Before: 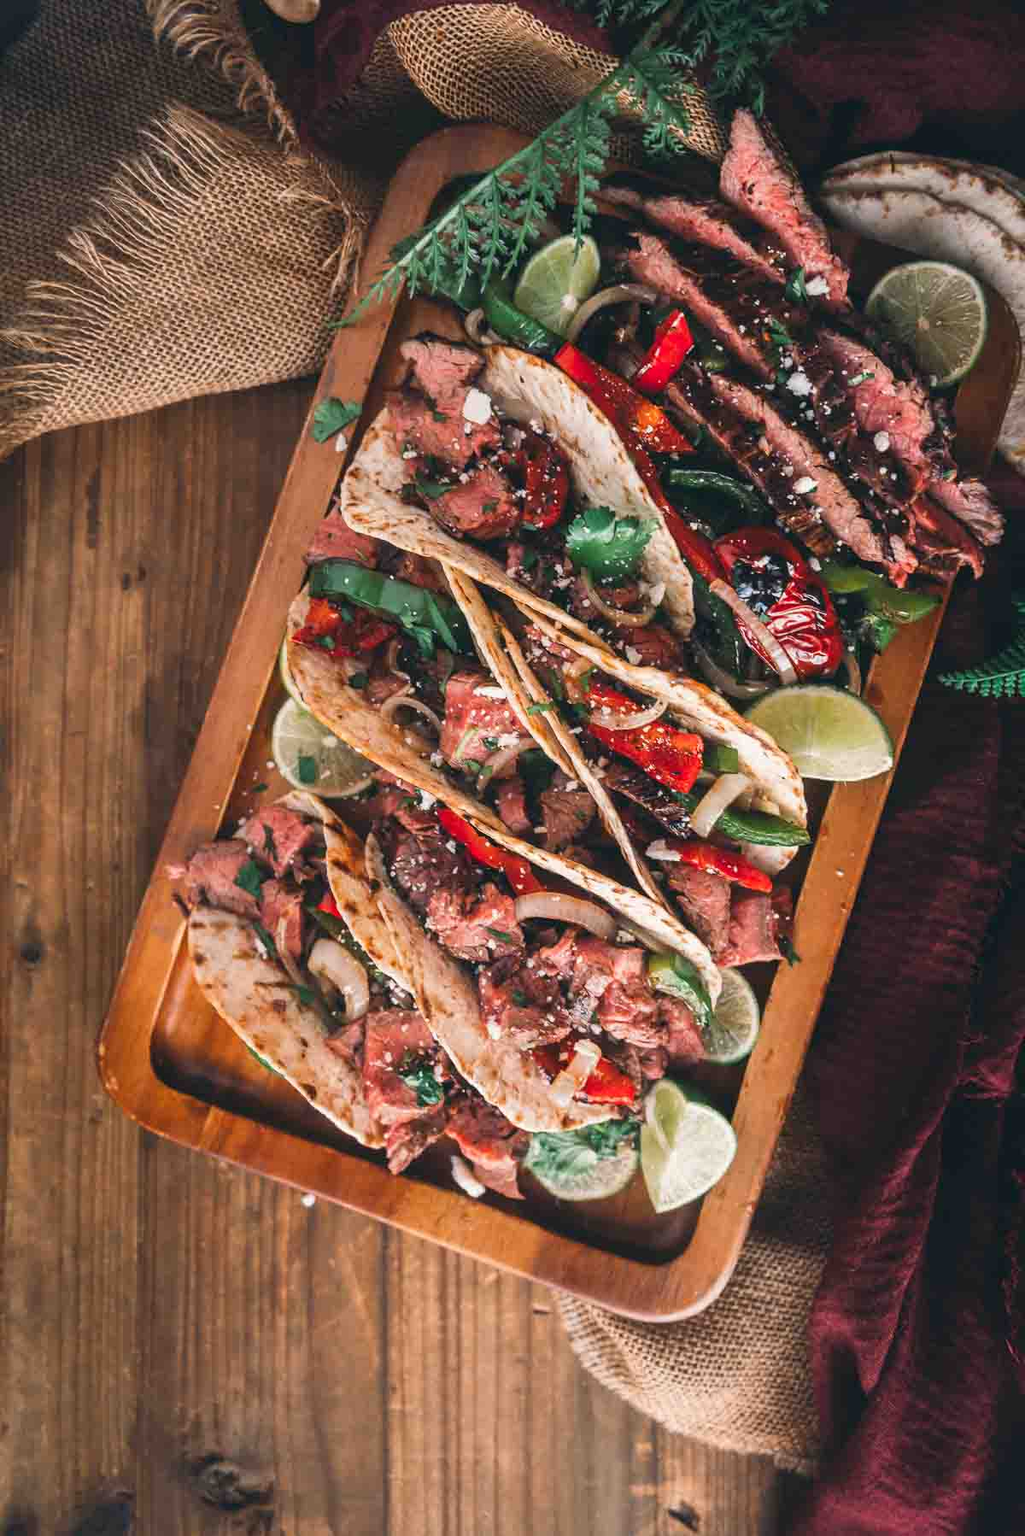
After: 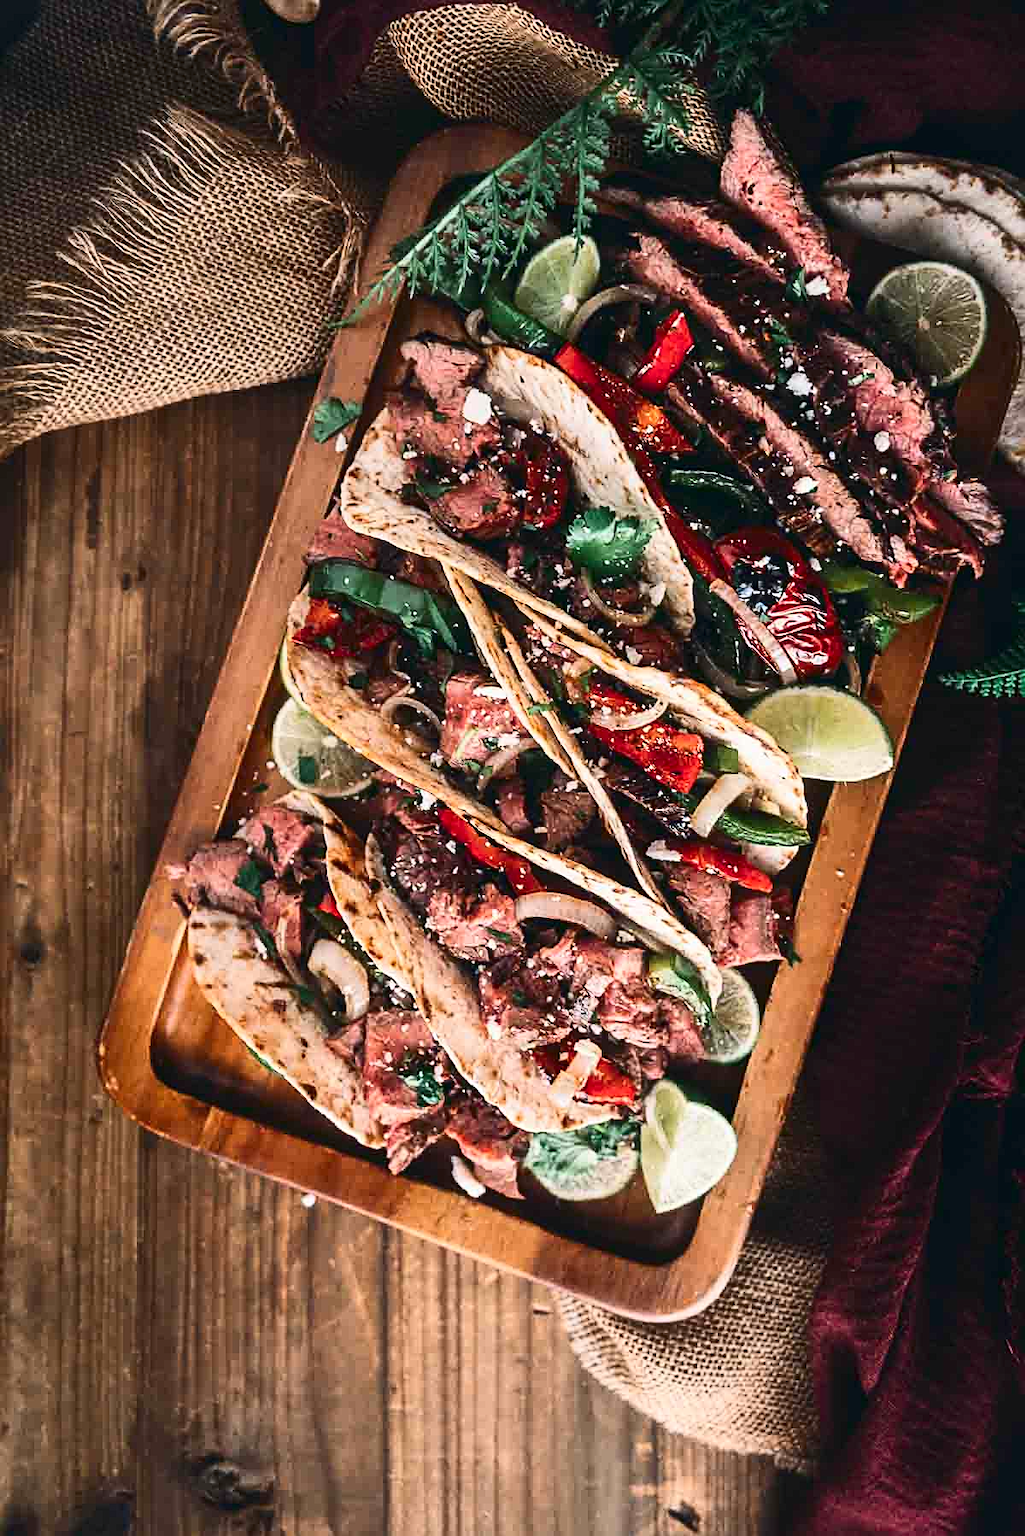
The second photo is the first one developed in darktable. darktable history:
sharpen: on, module defaults
white balance: red 0.986, blue 1.01
contrast brightness saturation: contrast 0.28
